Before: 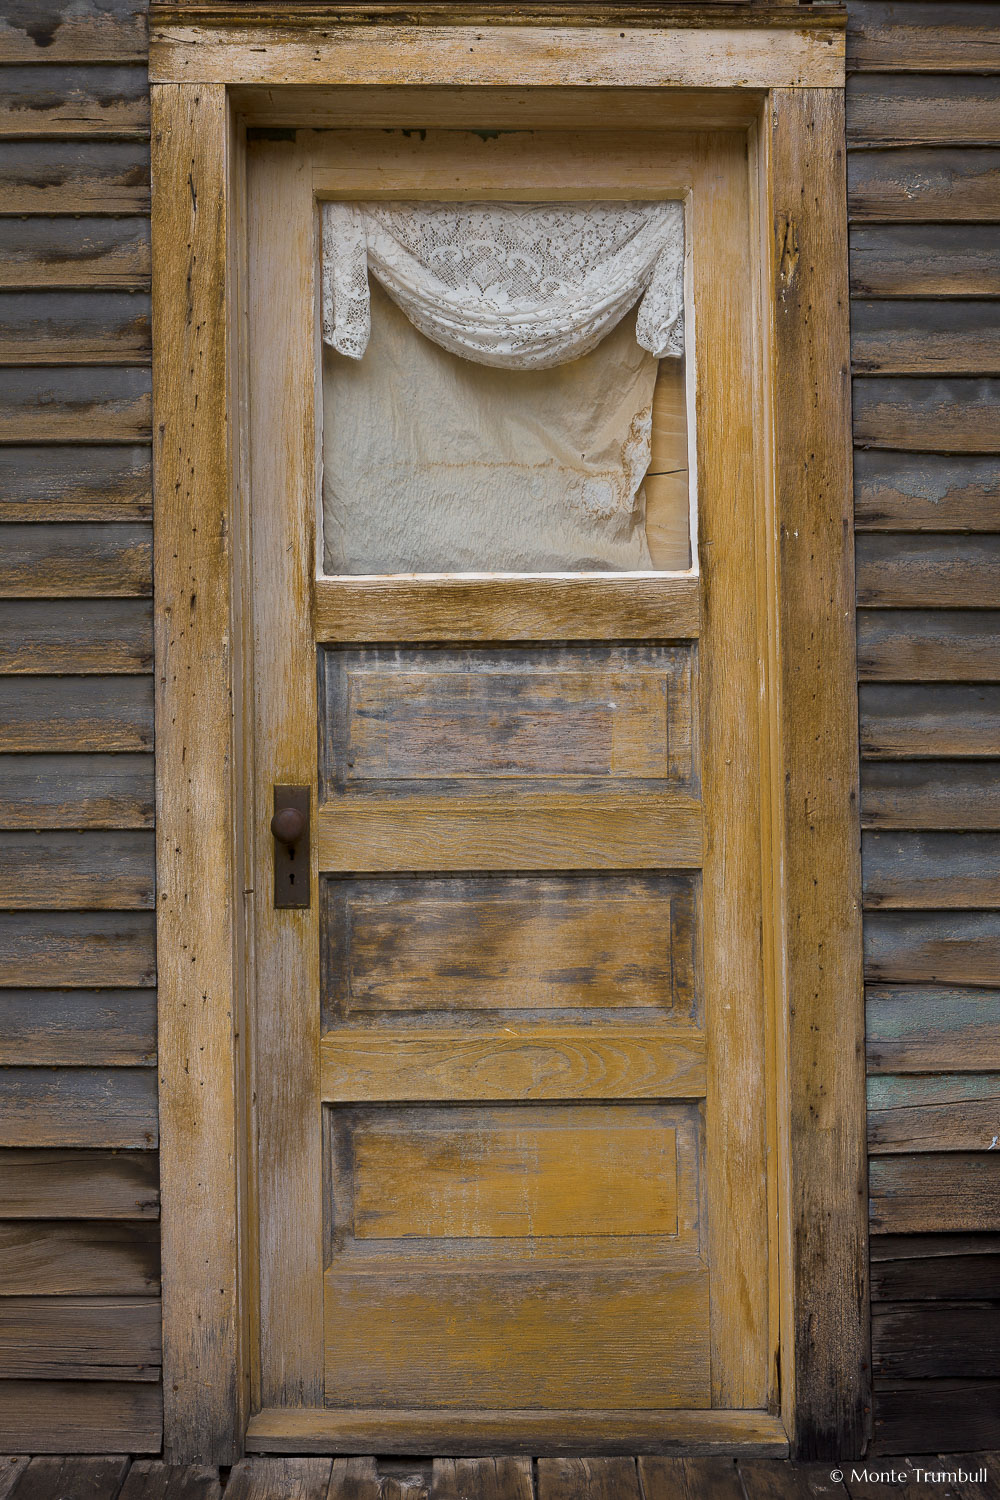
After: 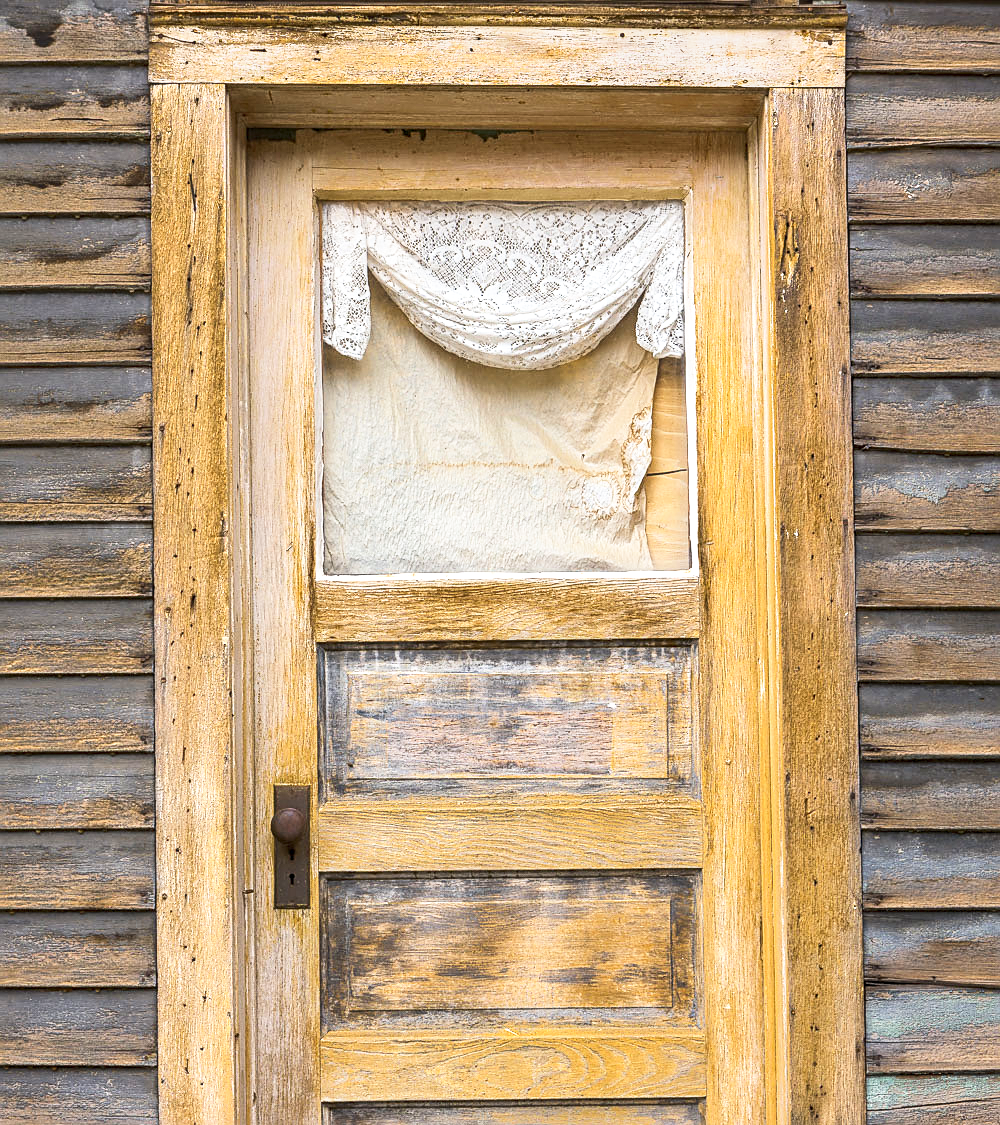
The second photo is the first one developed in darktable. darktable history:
tone curve: curves: ch0 [(0.016, 0.023) (0.248, 0.252) (0.732, 0.797) (1, 1)], color space Lab, linked channels, preserve colors none
exposure: black level correction -0.002, exposure 0.528 EV, compensate exposure bias true, compensate highlight preservation false
sharpen: amount 0.495
crop: bottom 24.989%
base curve: curves: ch0 [(0, 0) (0.579, 0.807) (1, 1)], preserve colors none
local contrast: on, module defaults
tone equalizer: edges refinement/feathering 500, mask exposure compensation -1.57 EV, preserve details no
